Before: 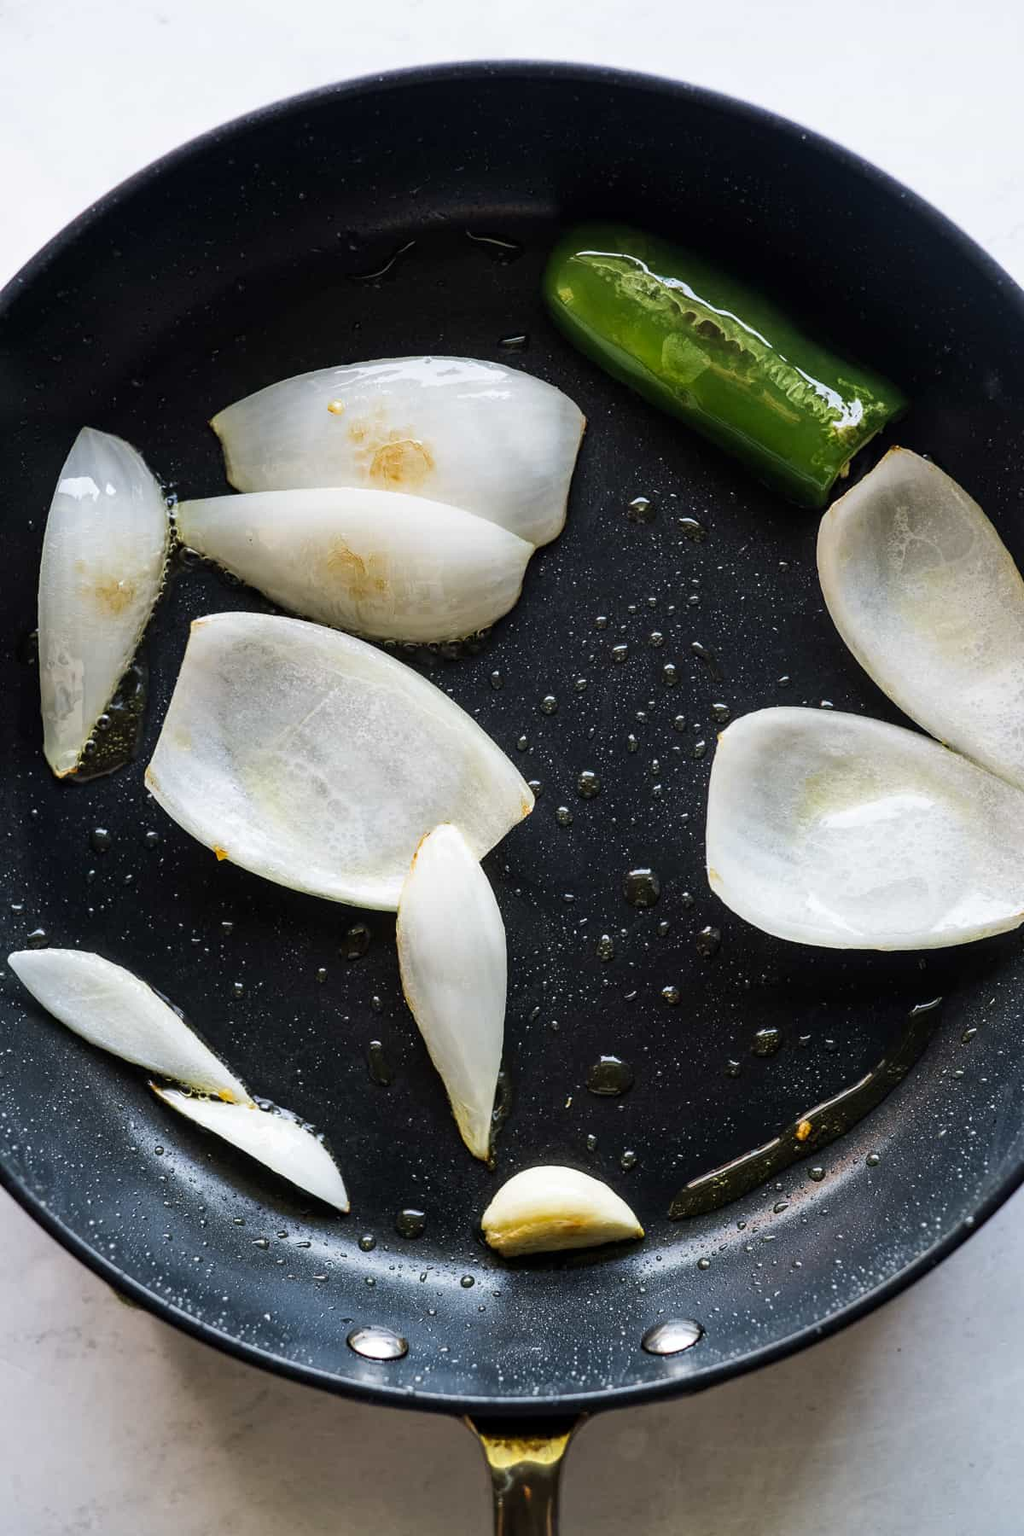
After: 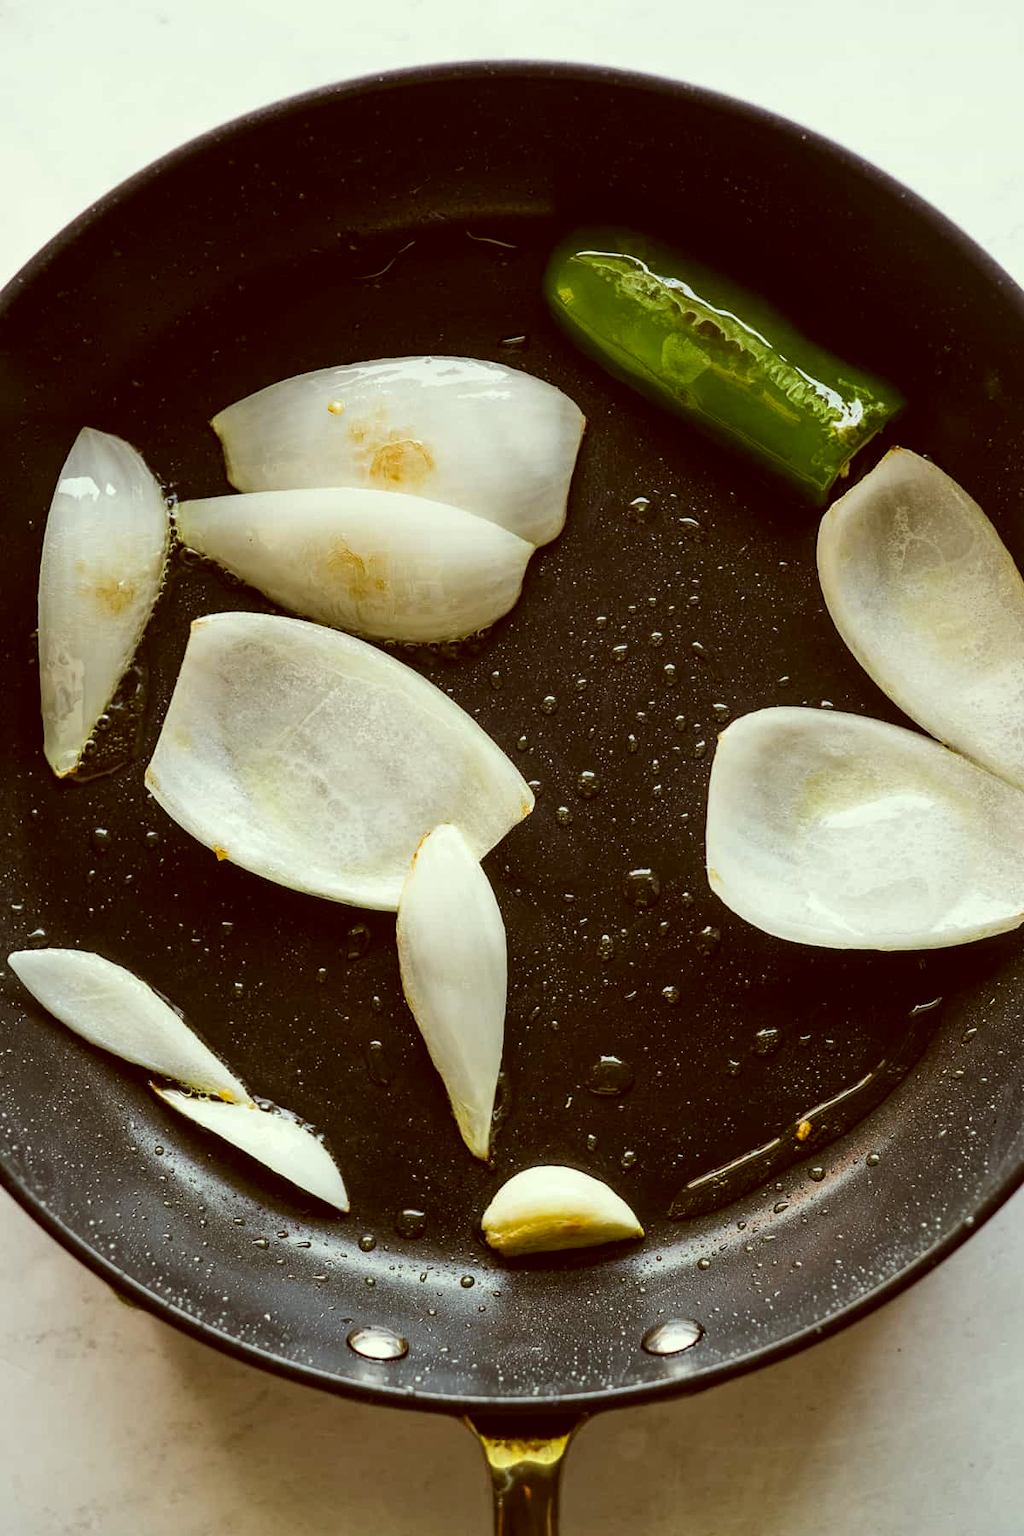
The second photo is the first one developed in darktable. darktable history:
color correction: highlights a* -6.18, highlights b* 9.48, shadows a* 10.8, shadows b* 23.18
